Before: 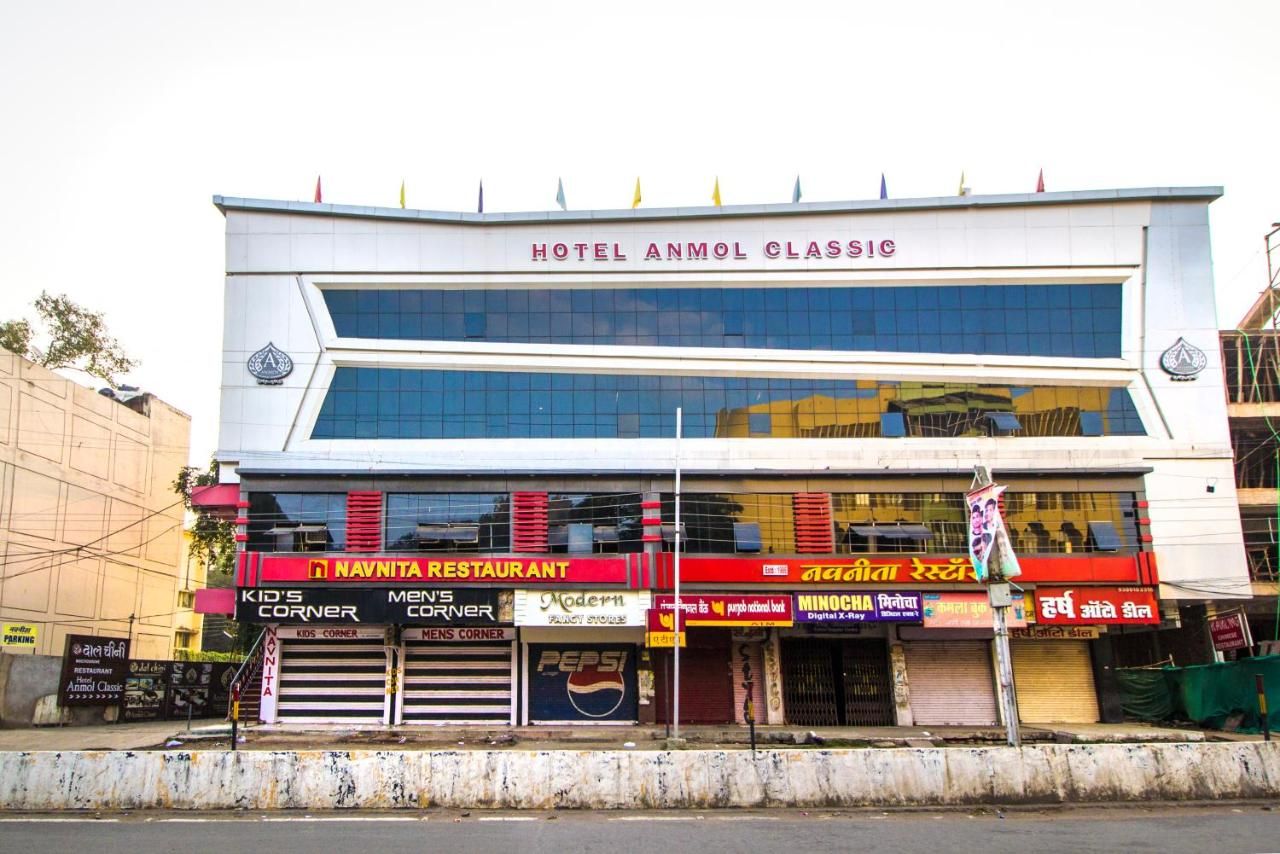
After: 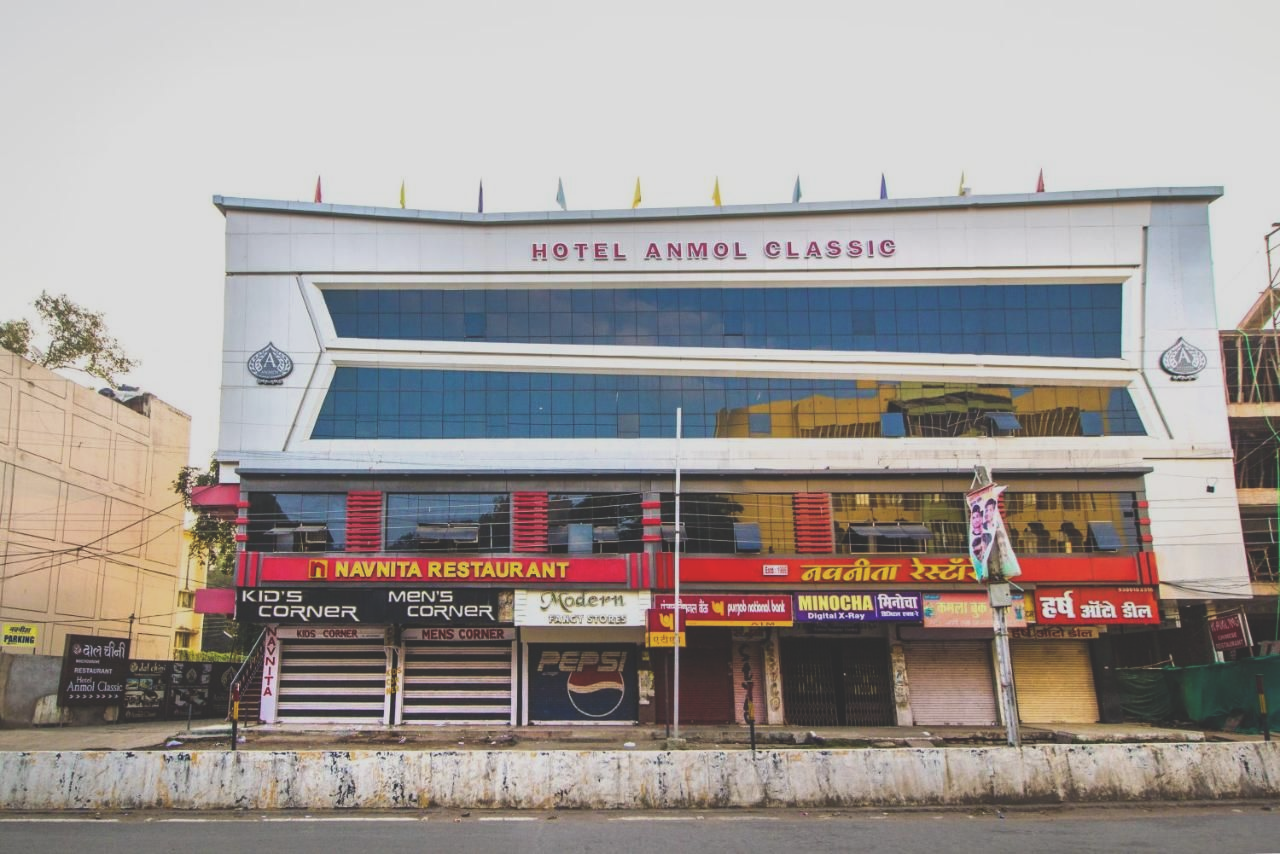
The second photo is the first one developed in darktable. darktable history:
exposure: black level correction -0.036, exposure -0.496 EV, compensate exposure bias true, compensate highlight preservation false
